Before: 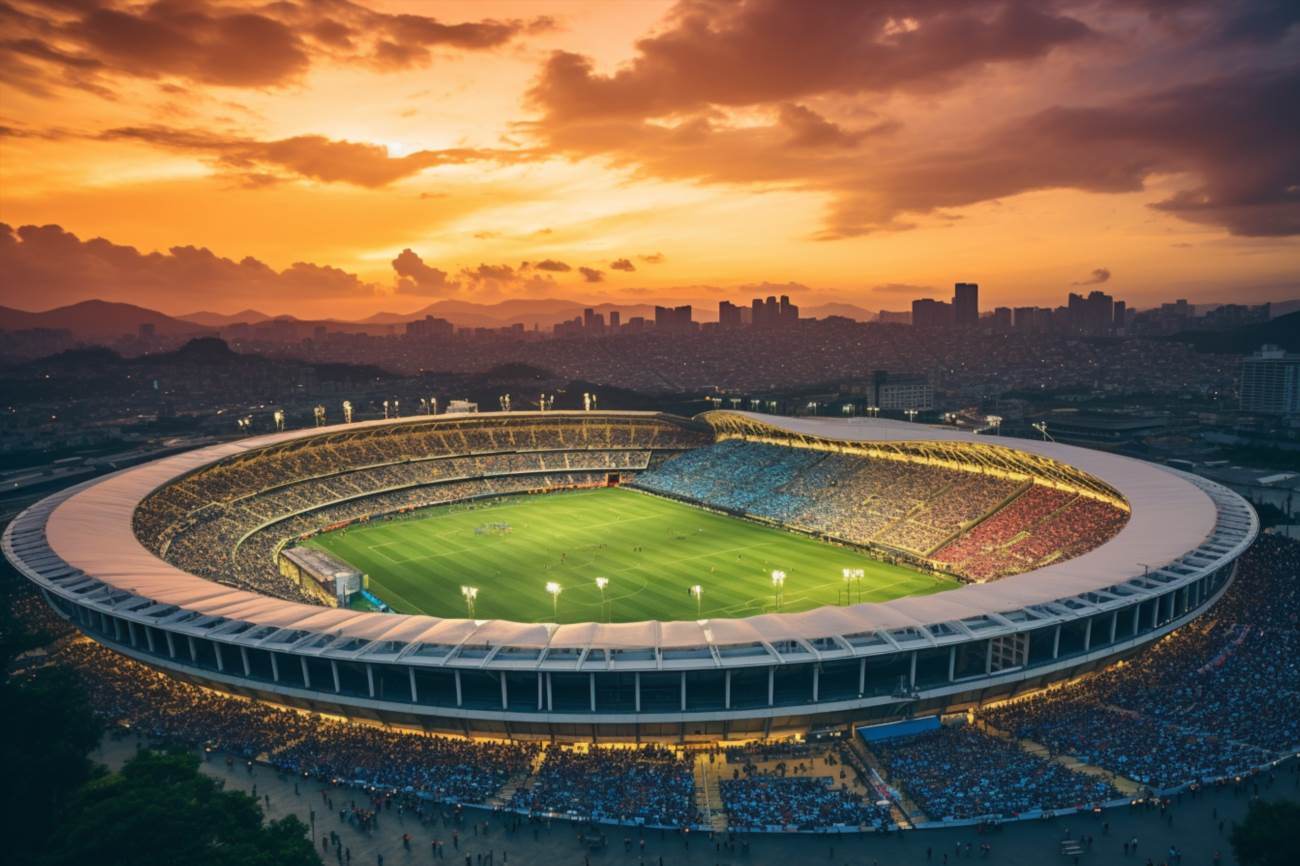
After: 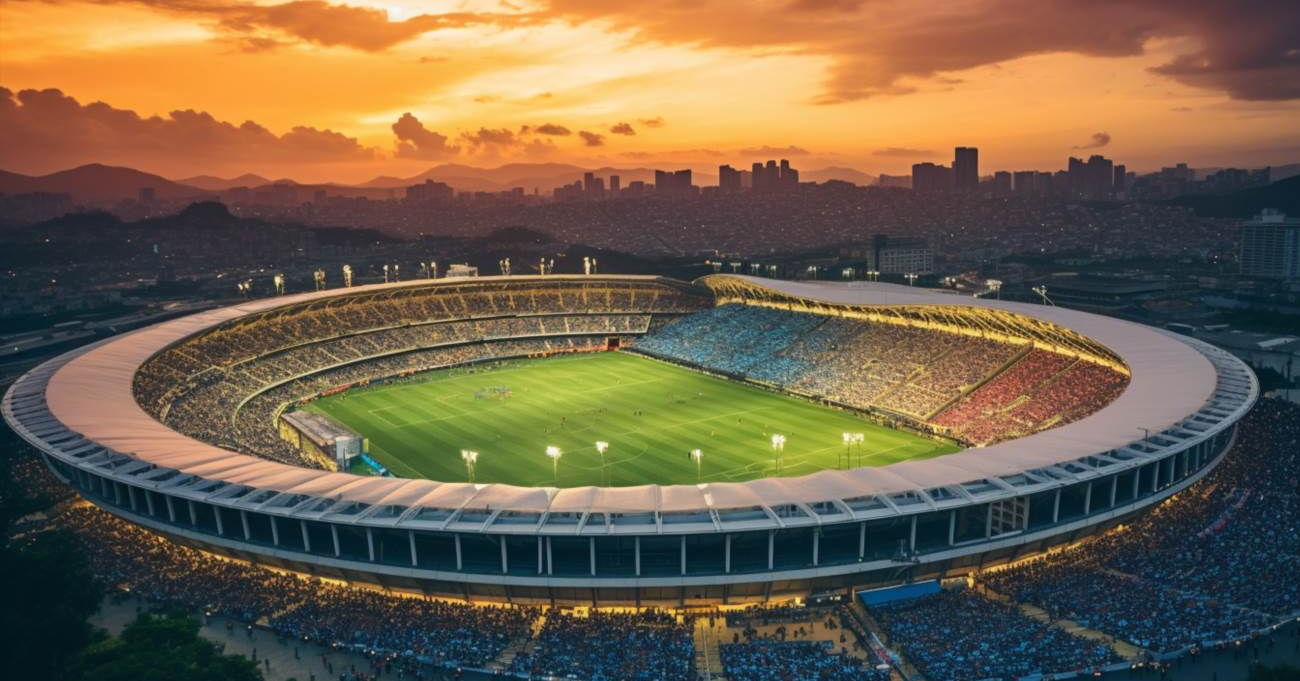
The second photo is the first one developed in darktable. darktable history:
crop and rotate: top 15.774%, bottom 5.506%
